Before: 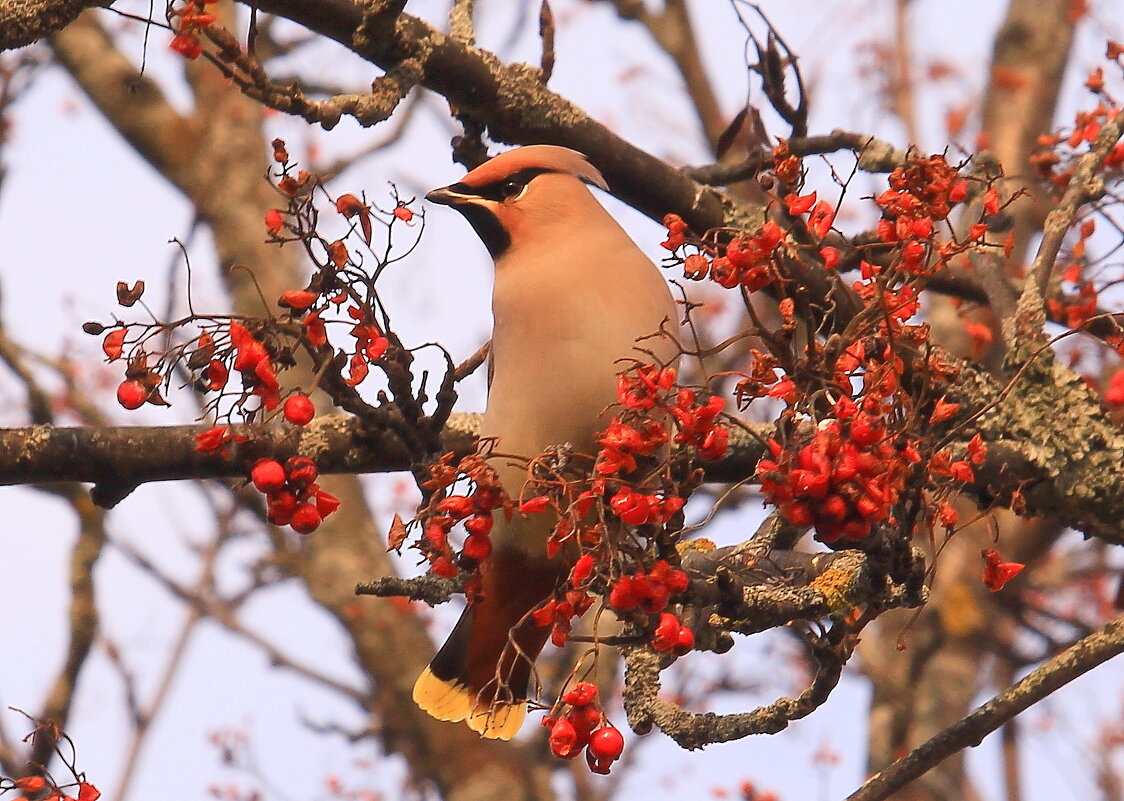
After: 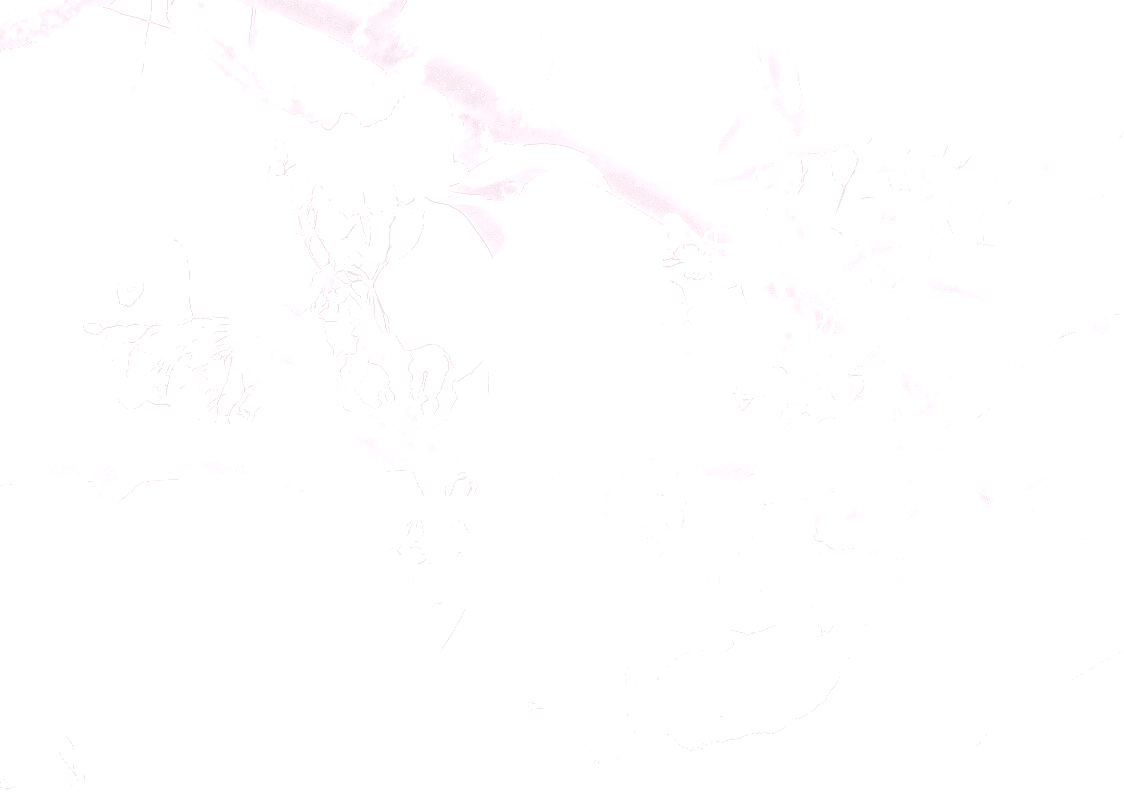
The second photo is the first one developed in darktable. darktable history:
color balance rgb: highlights gain › chroma 2.94%, highlights gain › hue 60.57°, global offset › chroma 0.25%, global offset › hue 256.52°, perceptual saturation grading › global saturation 20%, perceptual saturation grading › highlights -50%, perceptual saturation grading › shadows 30%, contrast 15%
exposure: exposure -0.041 EV, compensate highlight preservation false
contrast brightness saturation: contrast -0.32, brightness 0.75, saturation -0.78
colorize: hue 25.2°, saturation 83%, source mix 82%, lightness 79%, version 1
graduated density: density -3.9 EV
